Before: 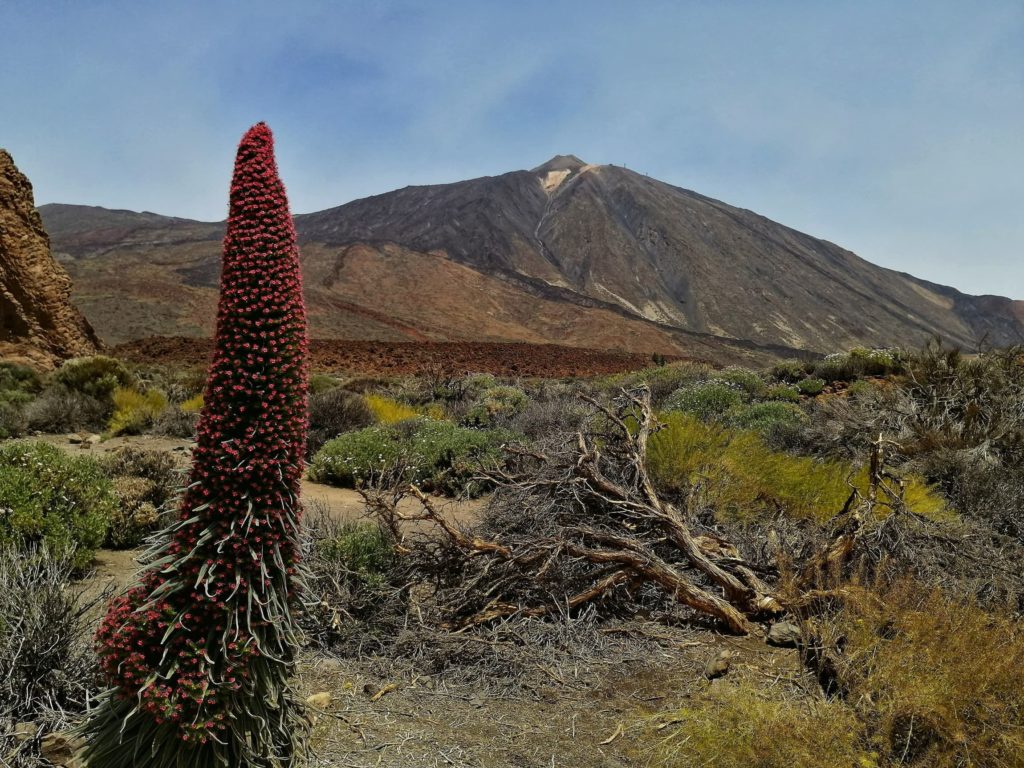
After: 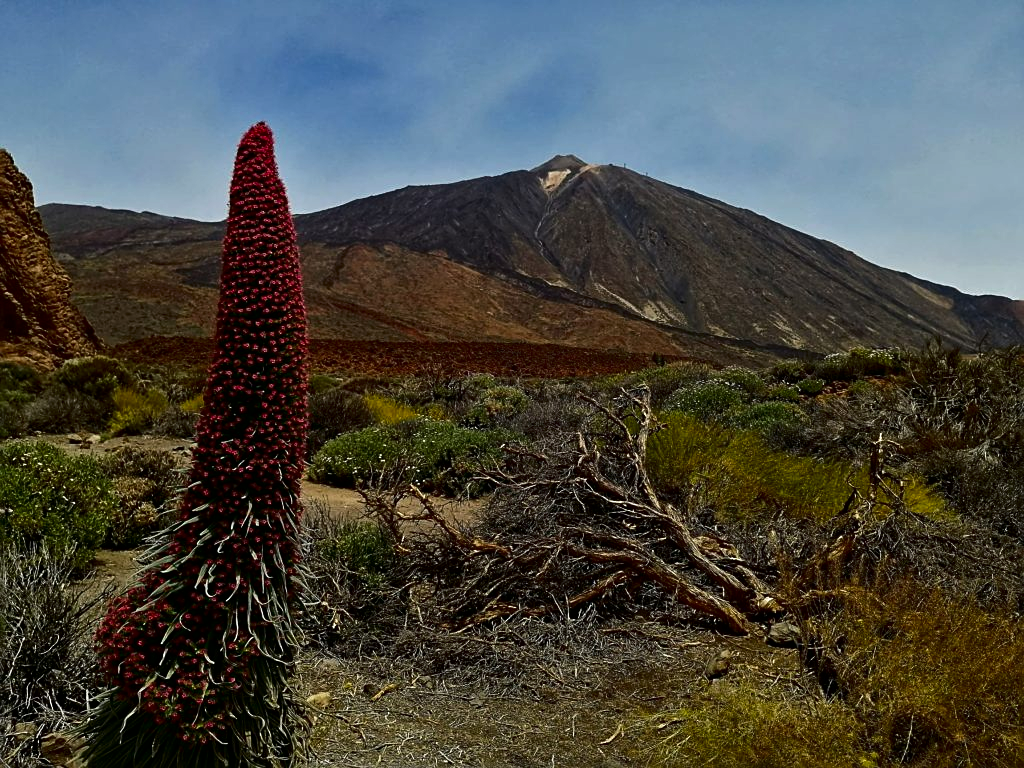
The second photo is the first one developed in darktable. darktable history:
sharpen: on, module defaults
contrast brightness saturation: contrast 0.126, brightness -0.237, saturation 0.139
